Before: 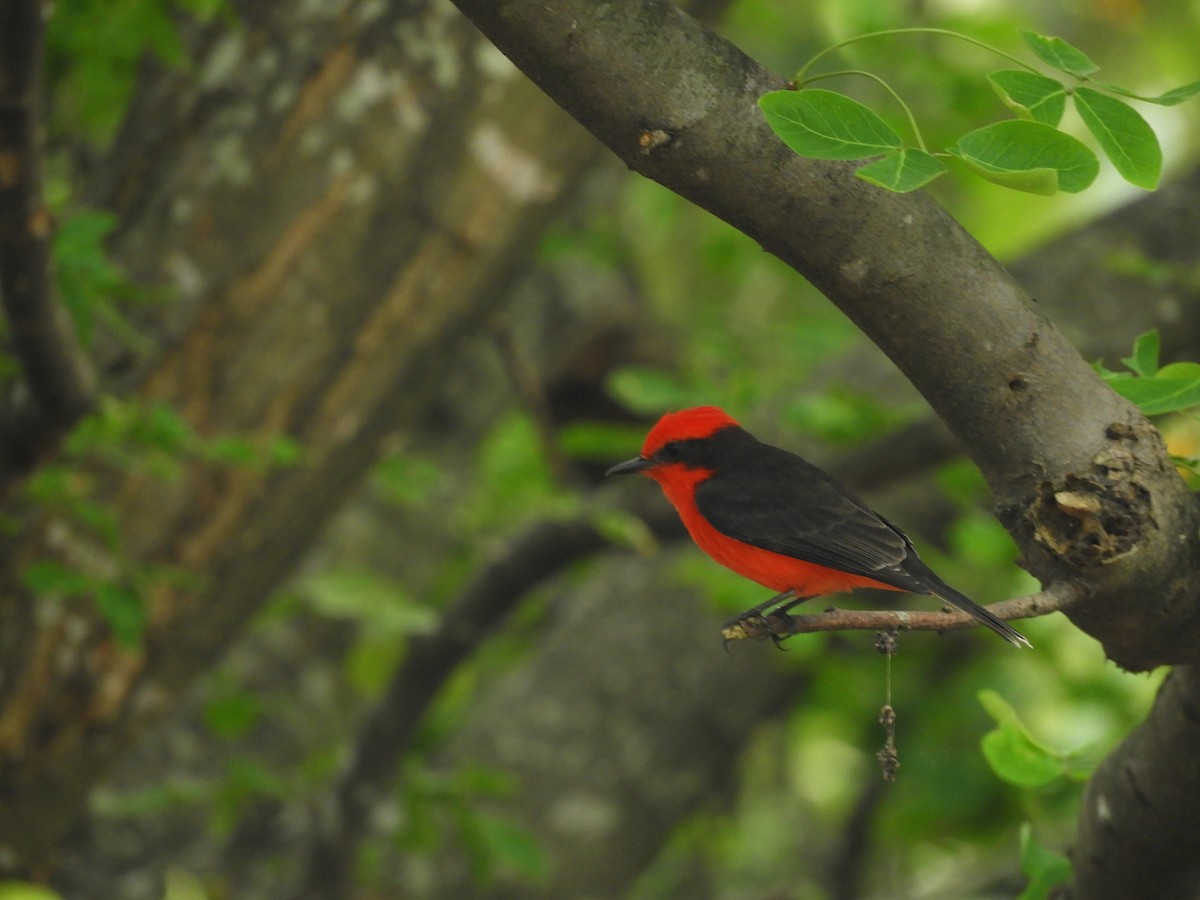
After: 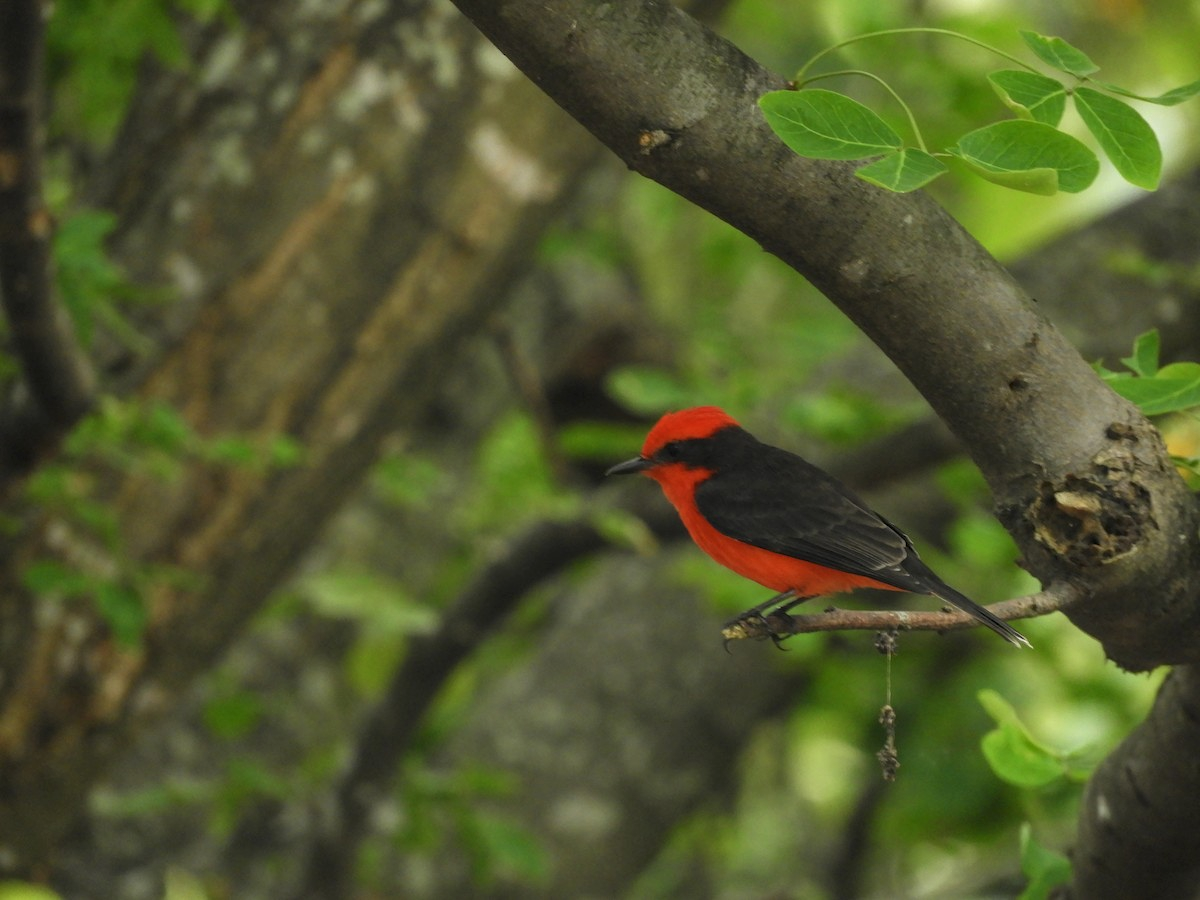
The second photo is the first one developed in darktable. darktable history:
local contrast: on, module defaults
color contrast: green-magenta contrast 0.96
